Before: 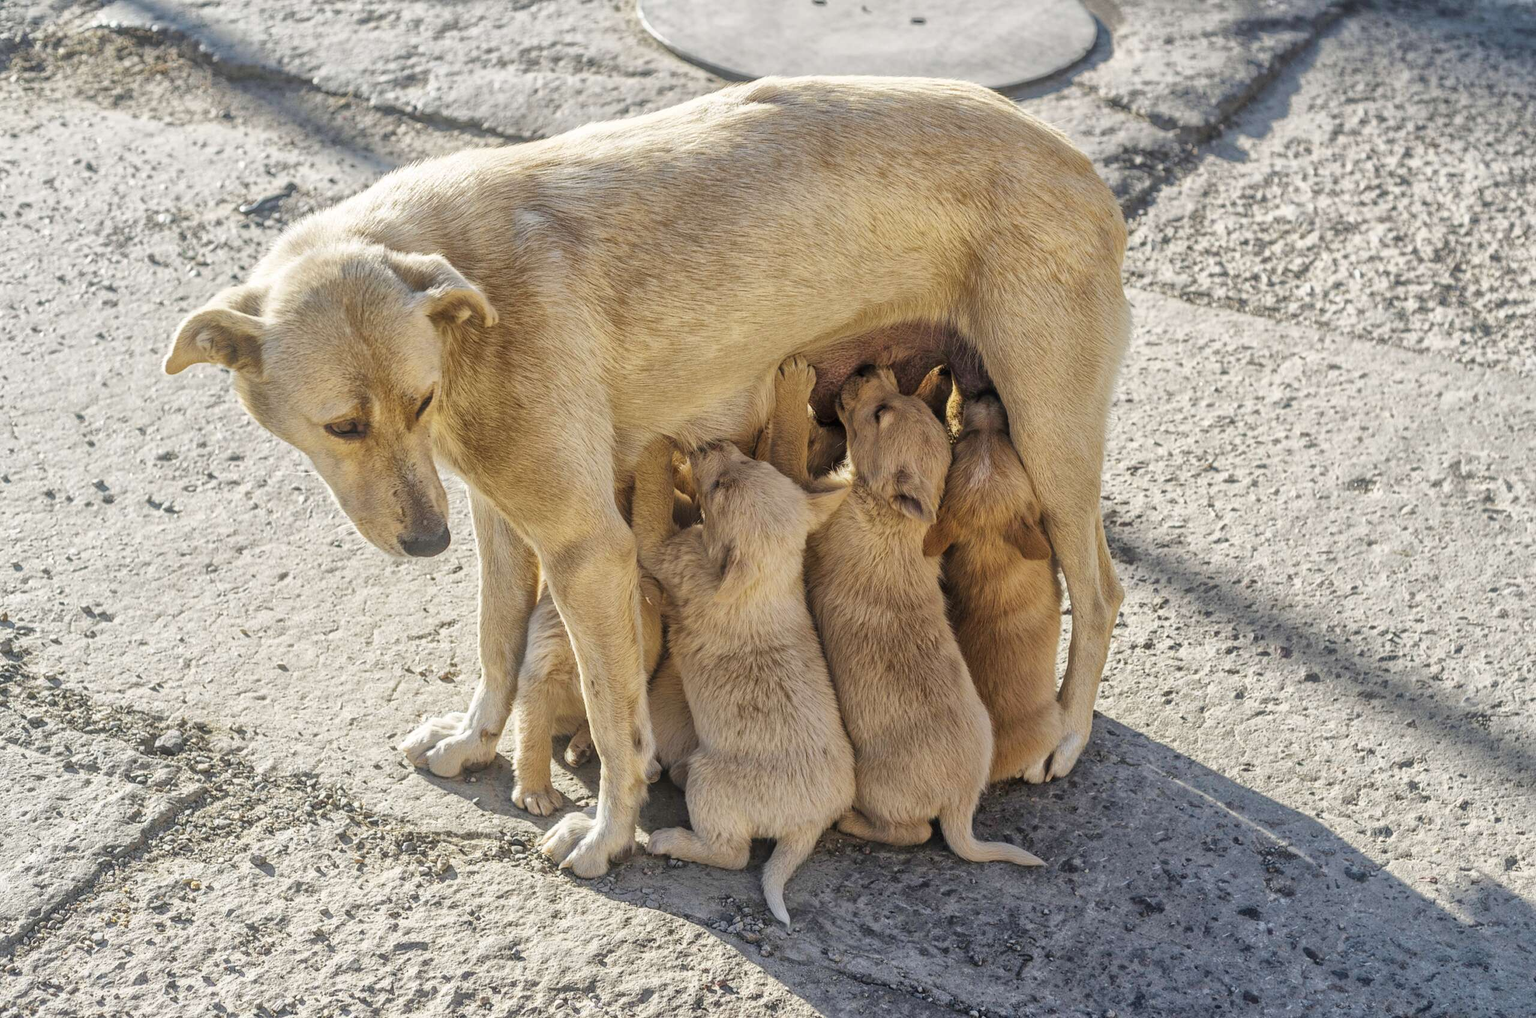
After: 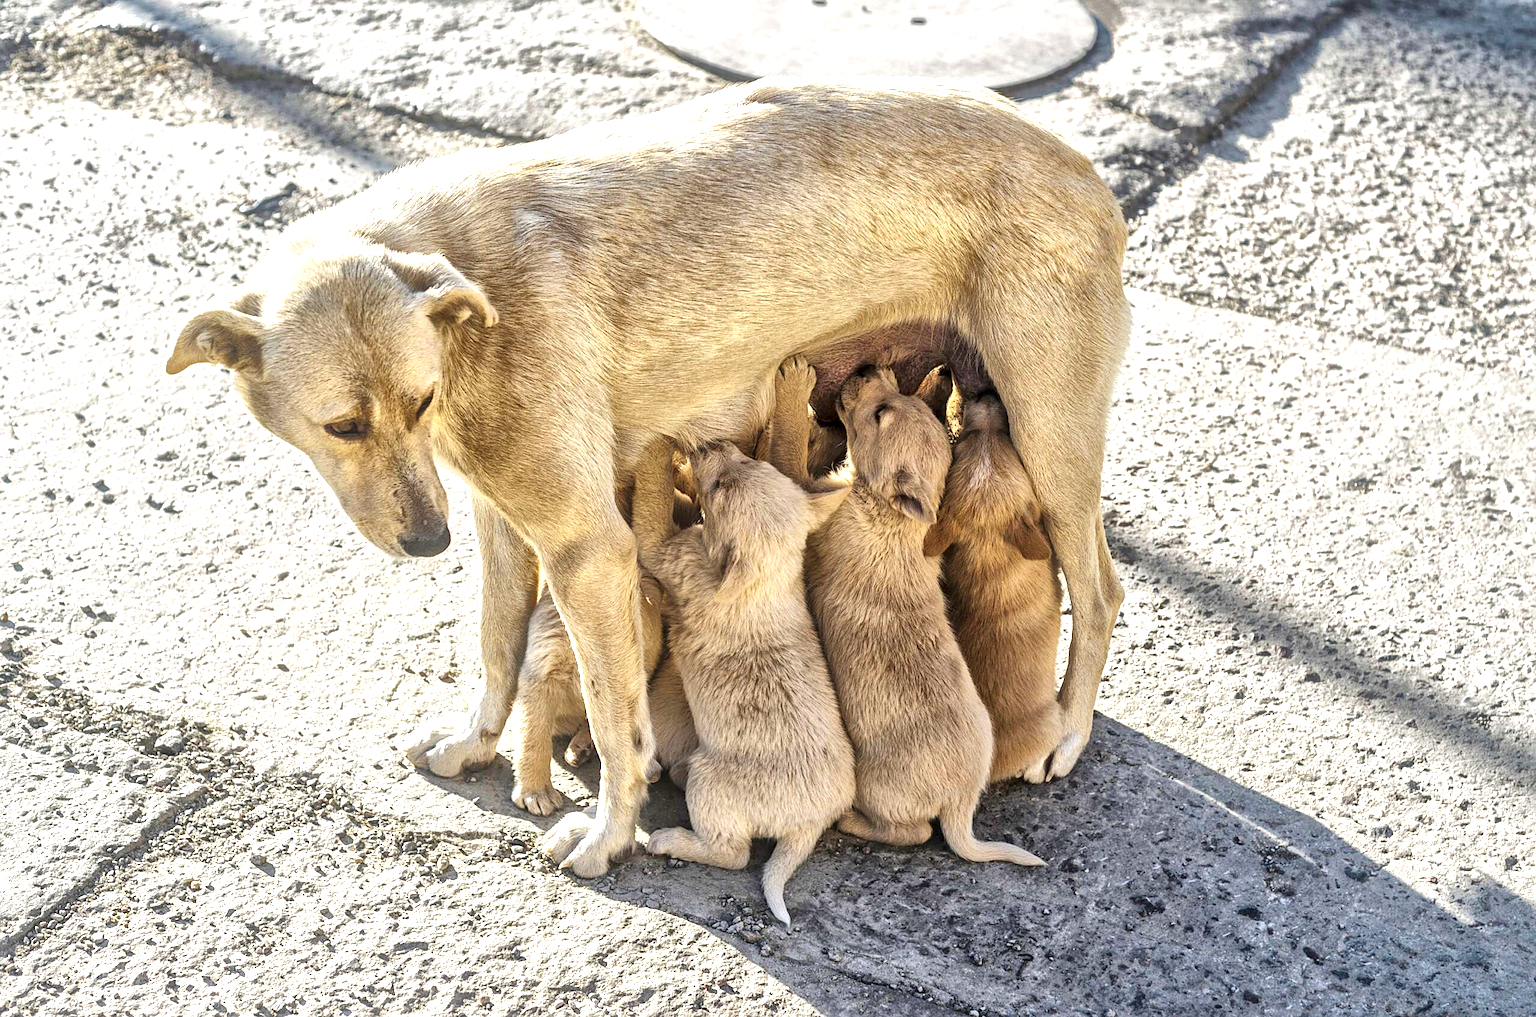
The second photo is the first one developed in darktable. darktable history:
local contrast: mode bilateral grid, contrast 25, coarseness 60, detail 151%, midtone range 0.2
exposure: exposure 0.722 EV, compensate highlight preservation false
sharpen: amount 0.2
